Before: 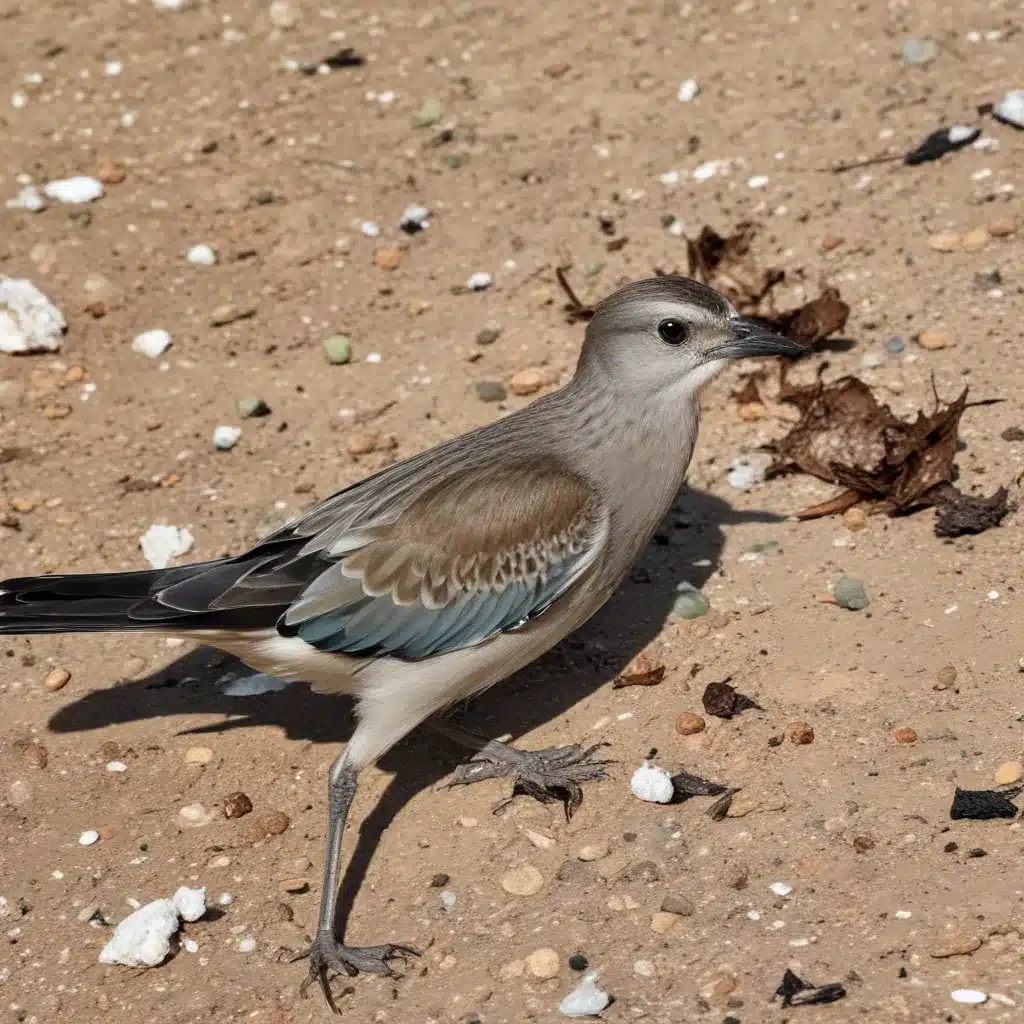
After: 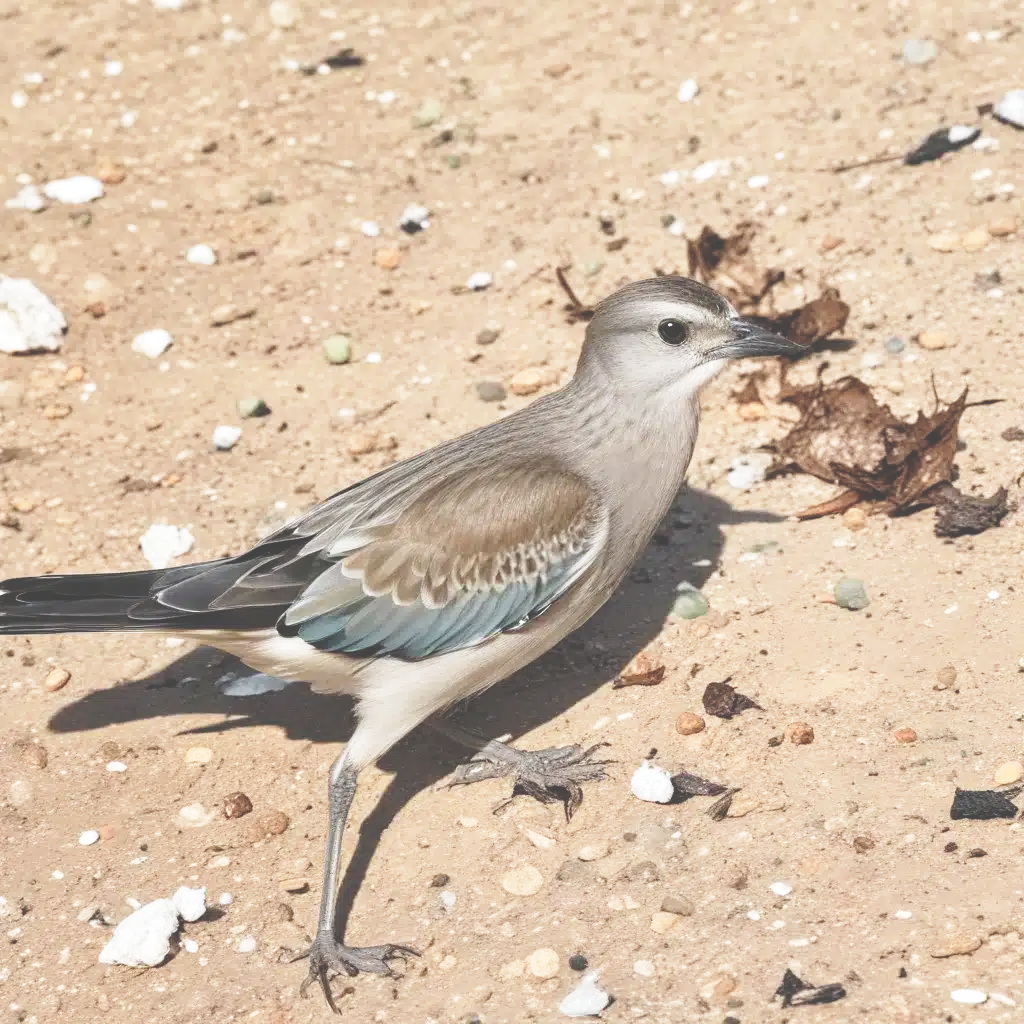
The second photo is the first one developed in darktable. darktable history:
exposure: black level correction -0.042, exposure 0.063 EV, compensate highlight preservation false
base curve: curves: ch0 [(0, 0) (0.028, 0.03) (0.121, 0.232) (0.46, 0.748) (0.859, 0.968) (1, 1)], preserve colors none
